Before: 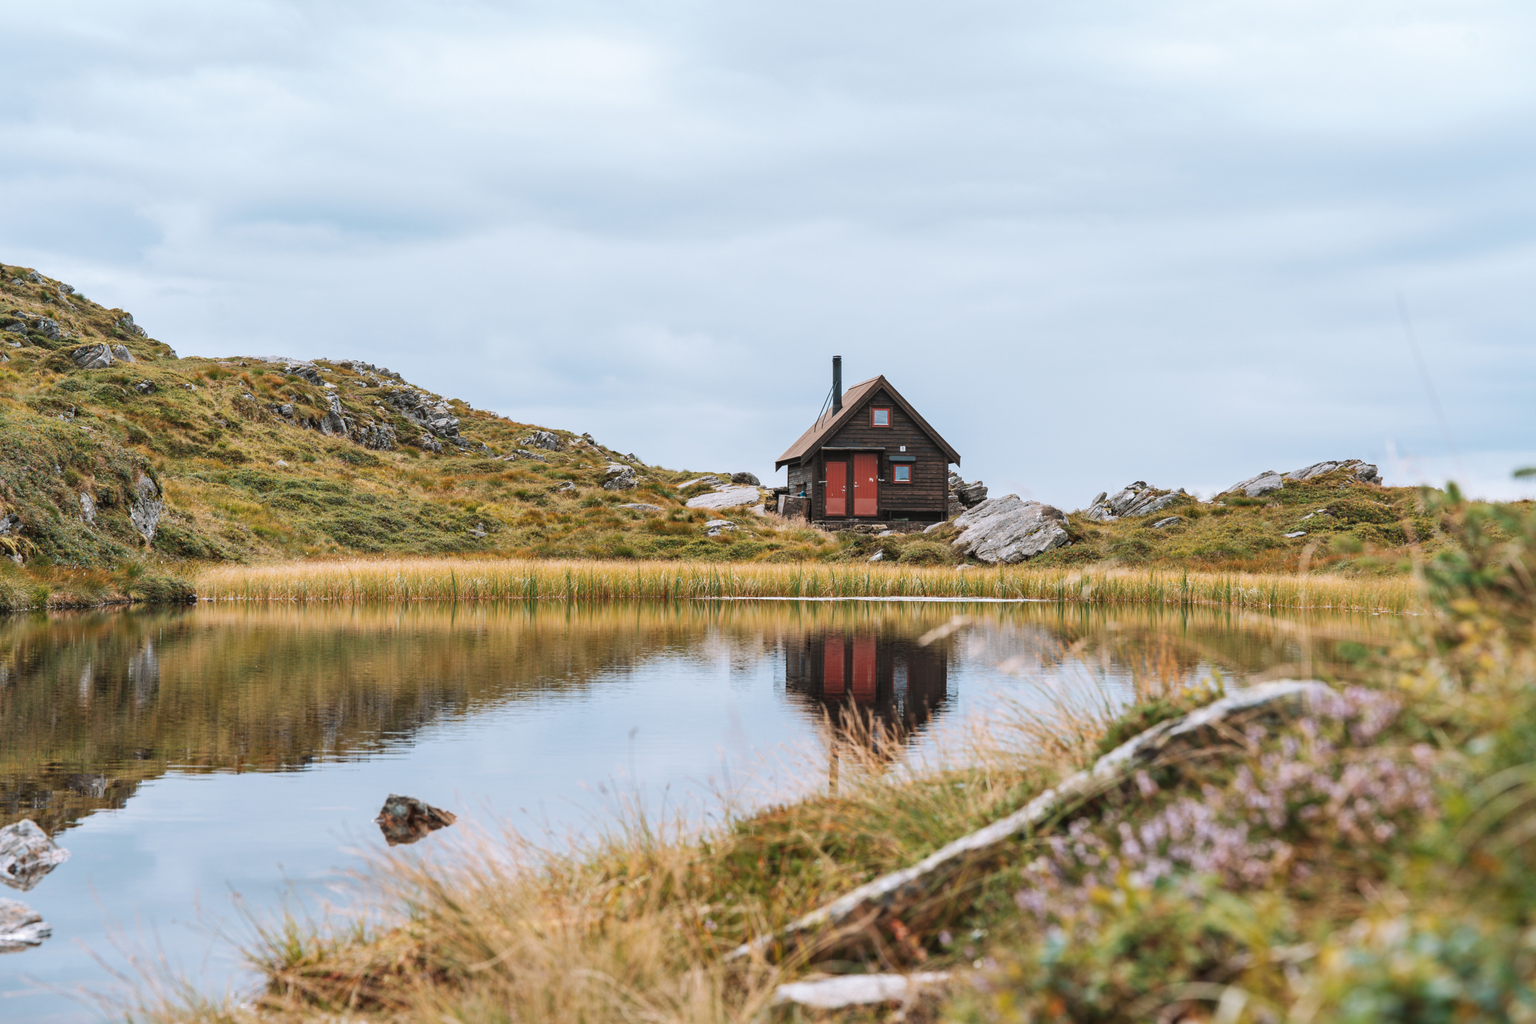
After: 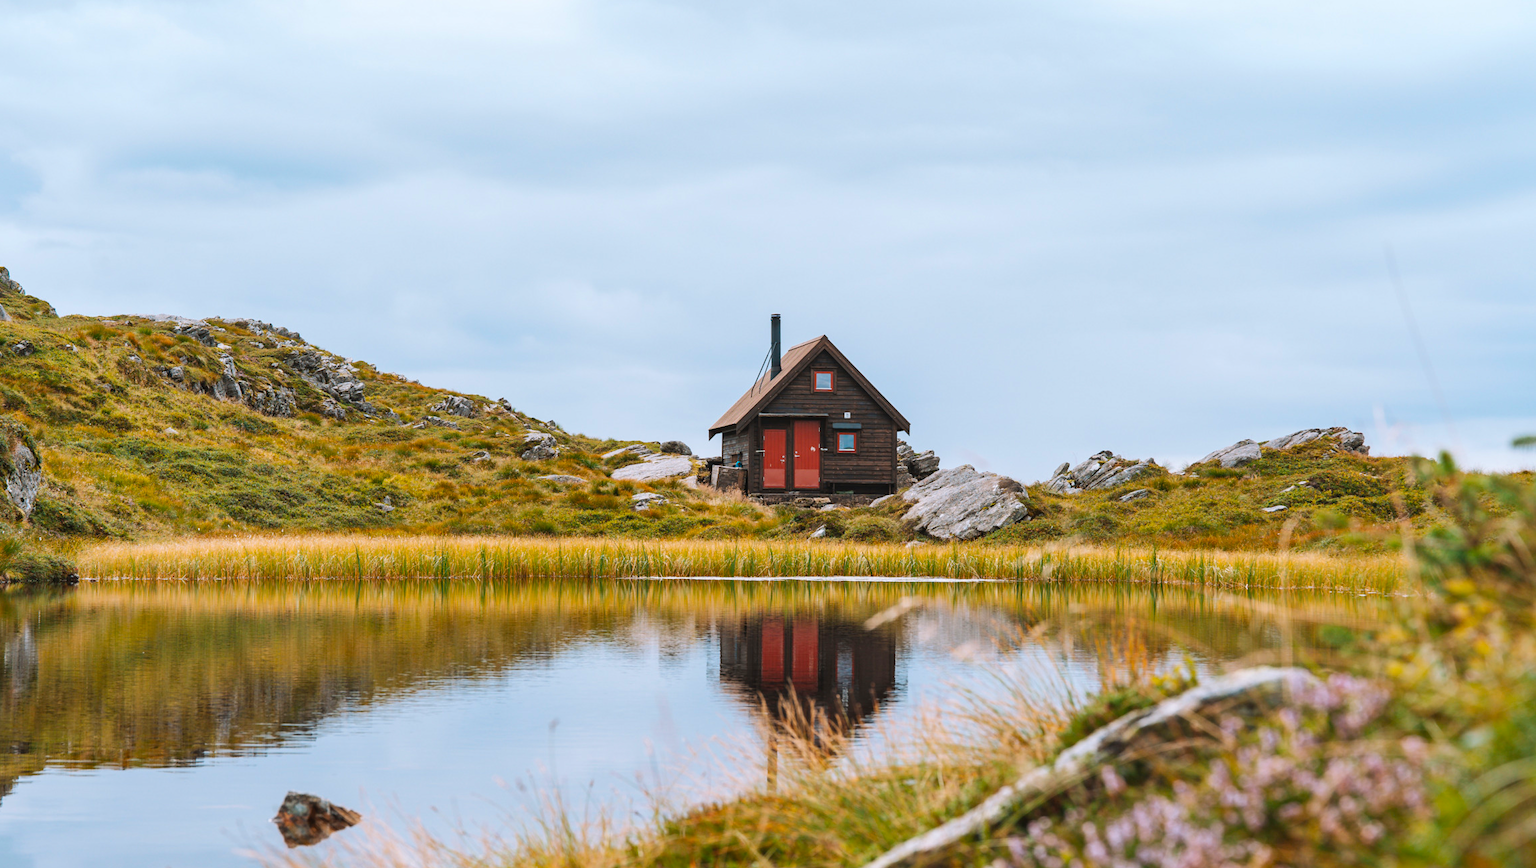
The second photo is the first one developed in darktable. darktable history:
color balance rgb: perceptual saturation grading › global saturation 25%, global vibrance 20%
crop: left 8.155%, top 6.611%, bottom 15.385%
